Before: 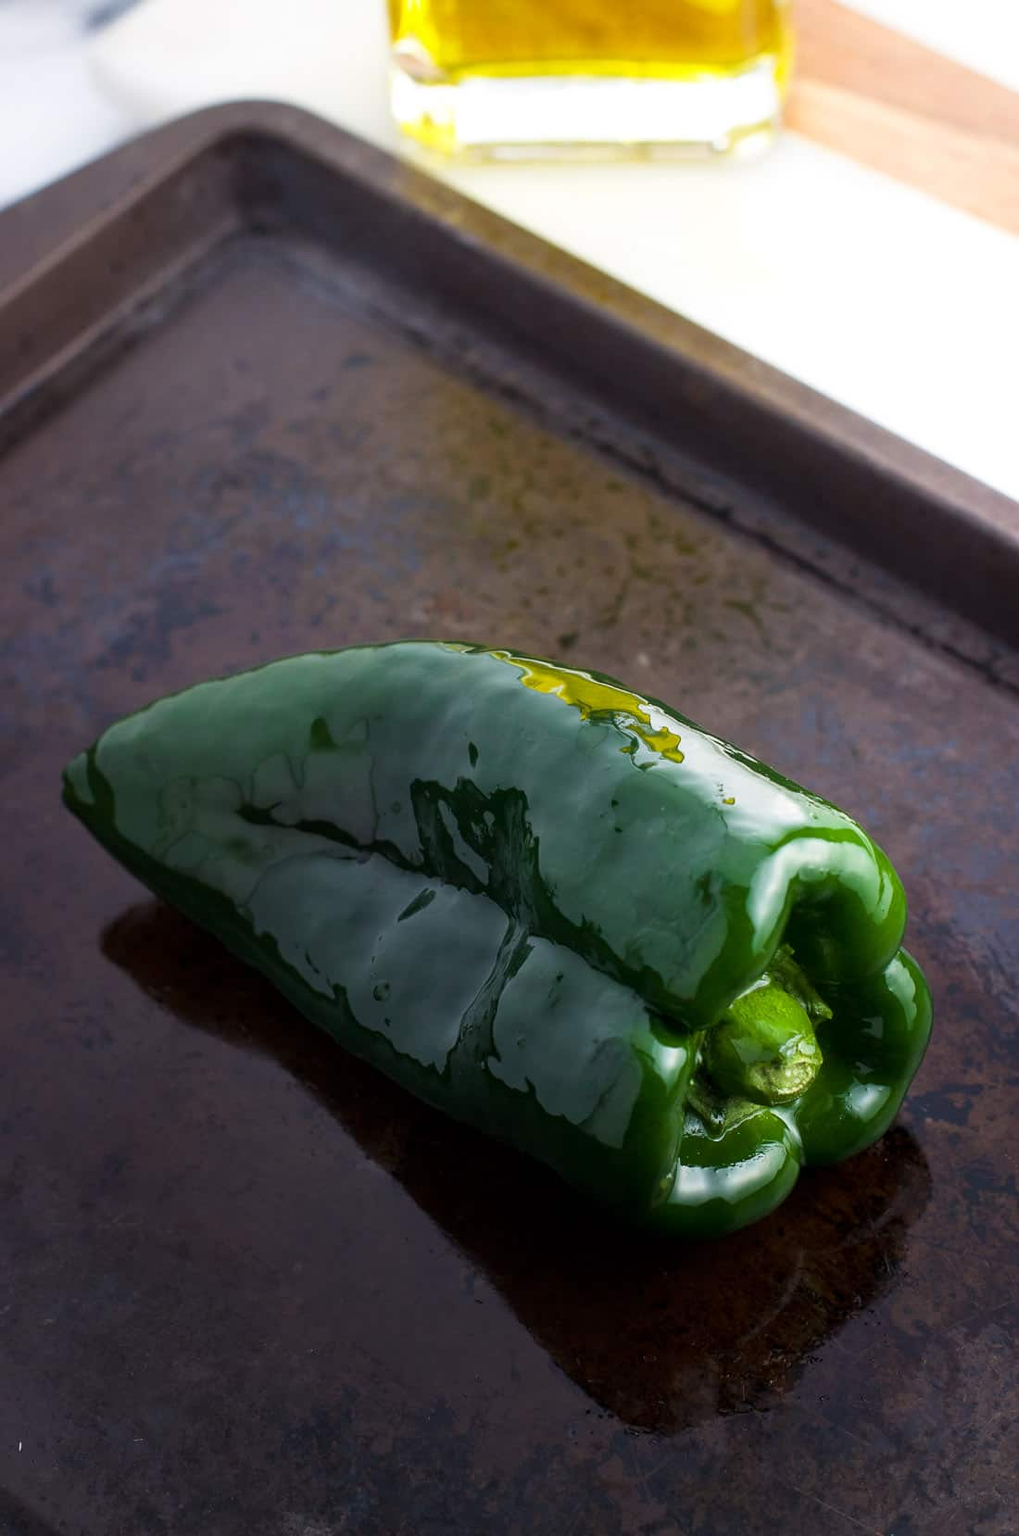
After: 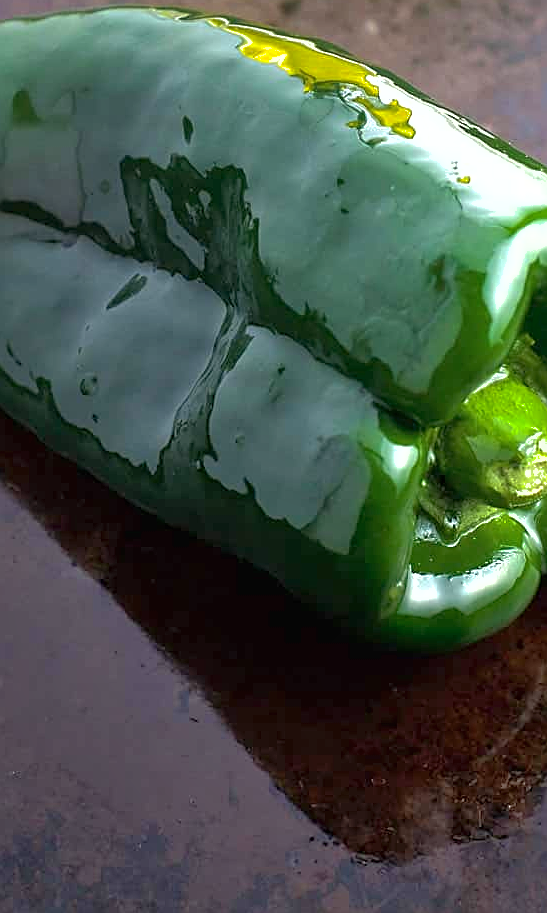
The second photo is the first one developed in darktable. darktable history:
shadows and highlights: on, module defaults
sharpen: on, module defaults
crop: left 29.365%, top 41.368%, right 20.906%, bottom 3.507%
exposure: black level correction 0, exposure 0.89 EV, compensate highlight preservation false
